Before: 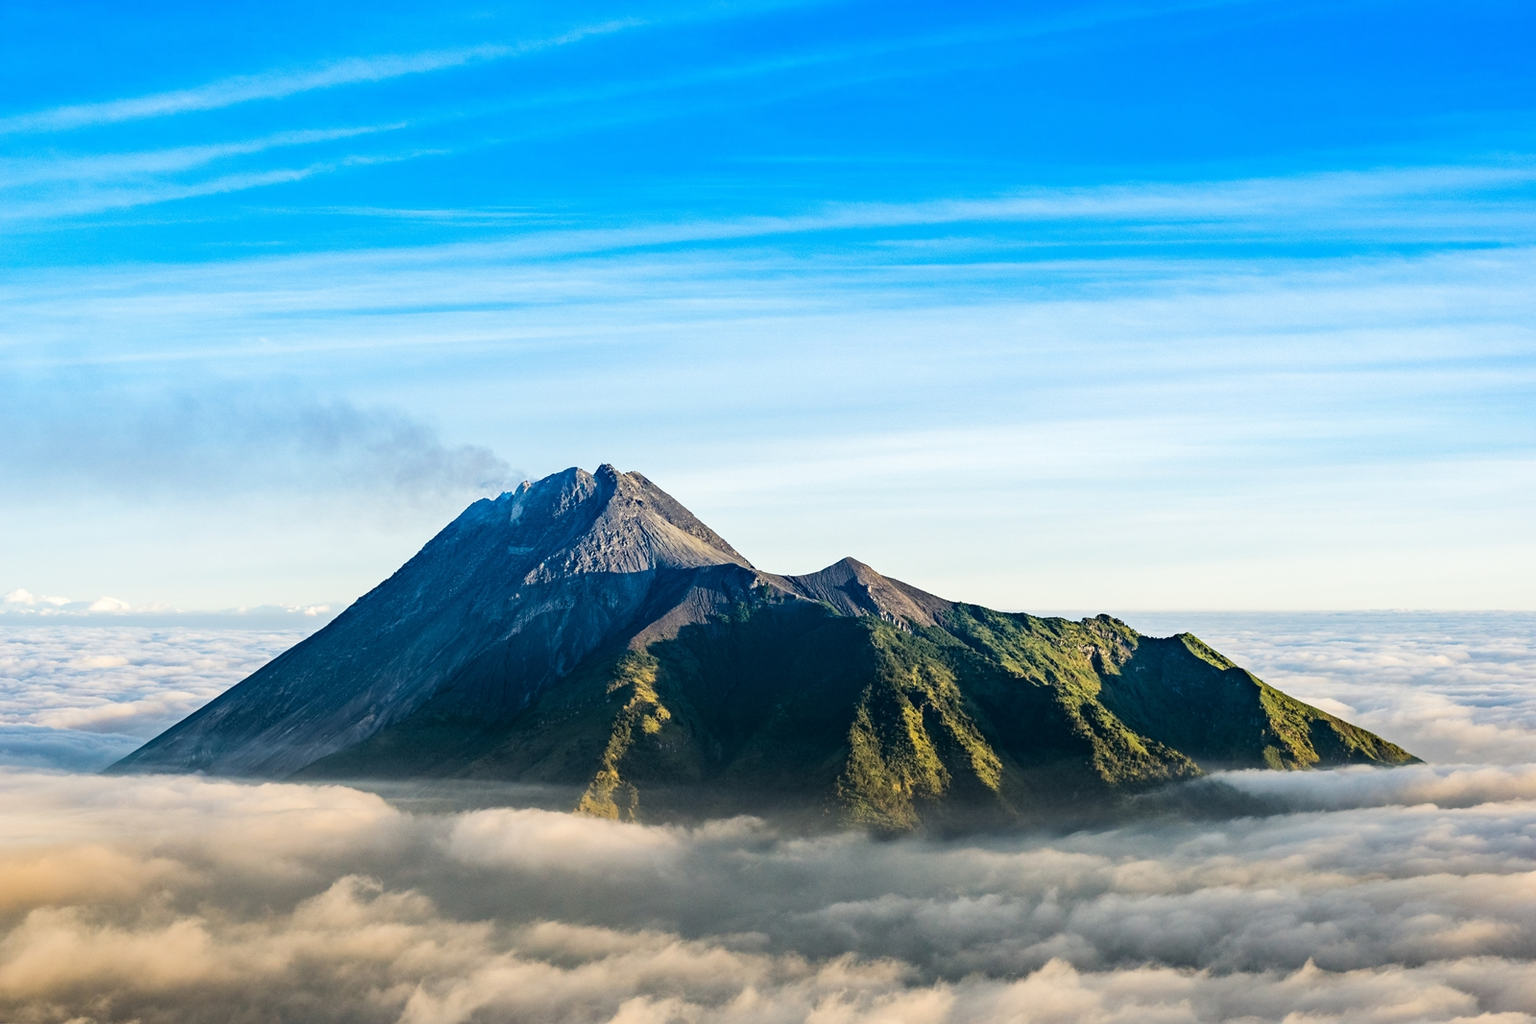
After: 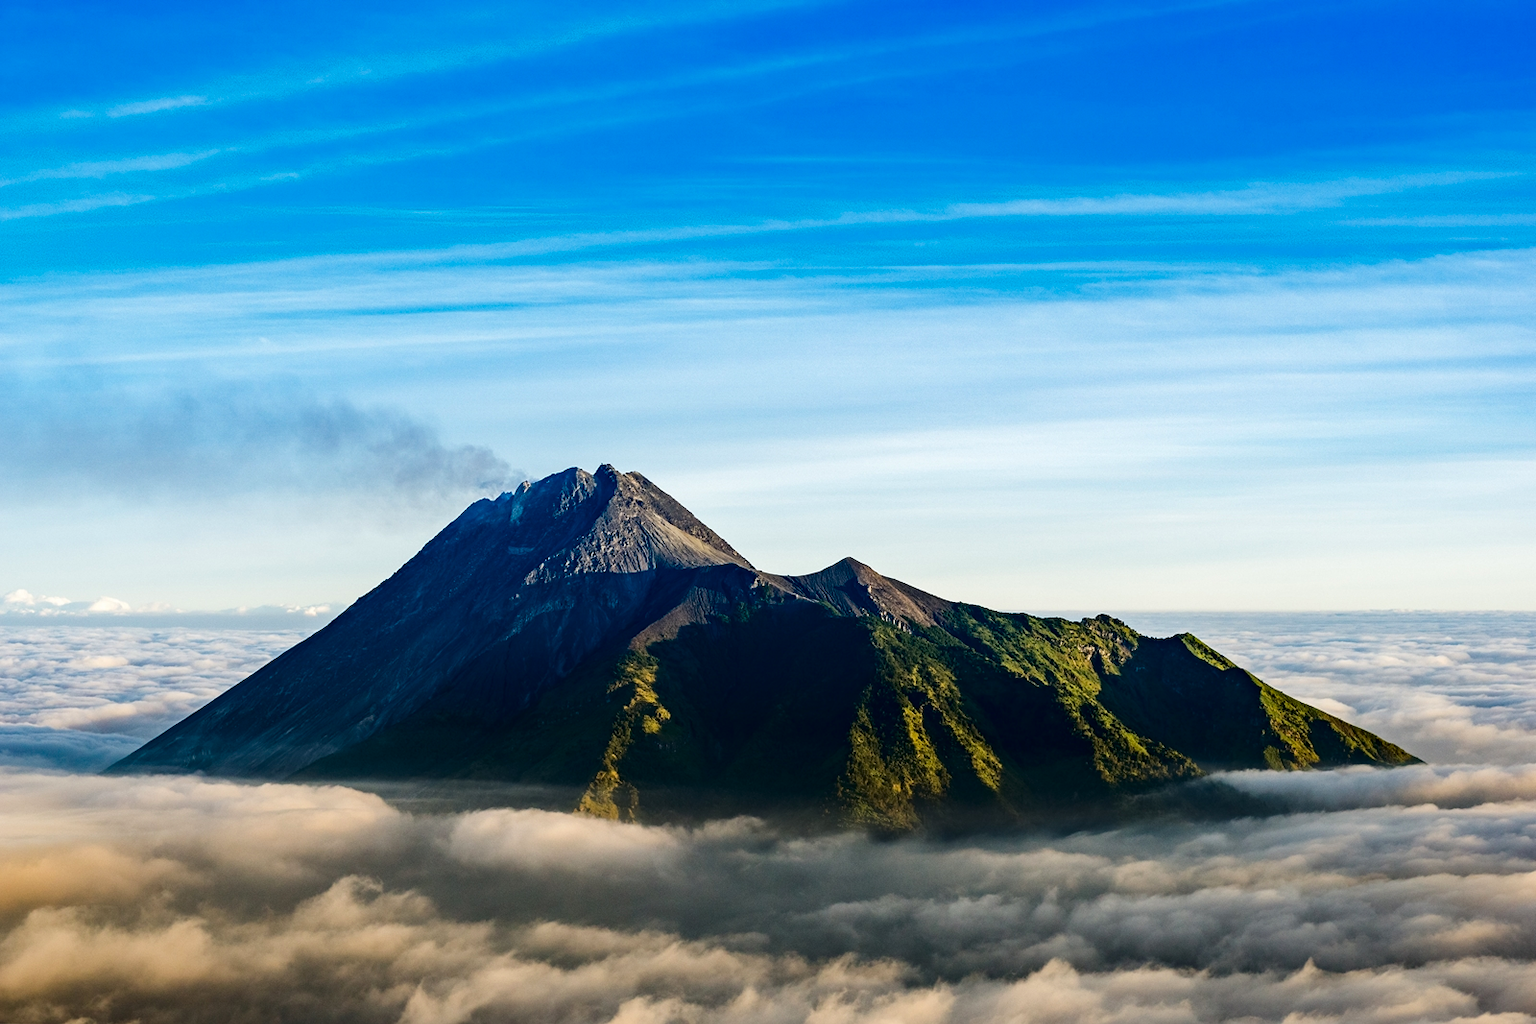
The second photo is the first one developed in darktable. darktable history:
contrast brightness saturation: contrast 0.096, brightness -0.274, saturation 0.136
